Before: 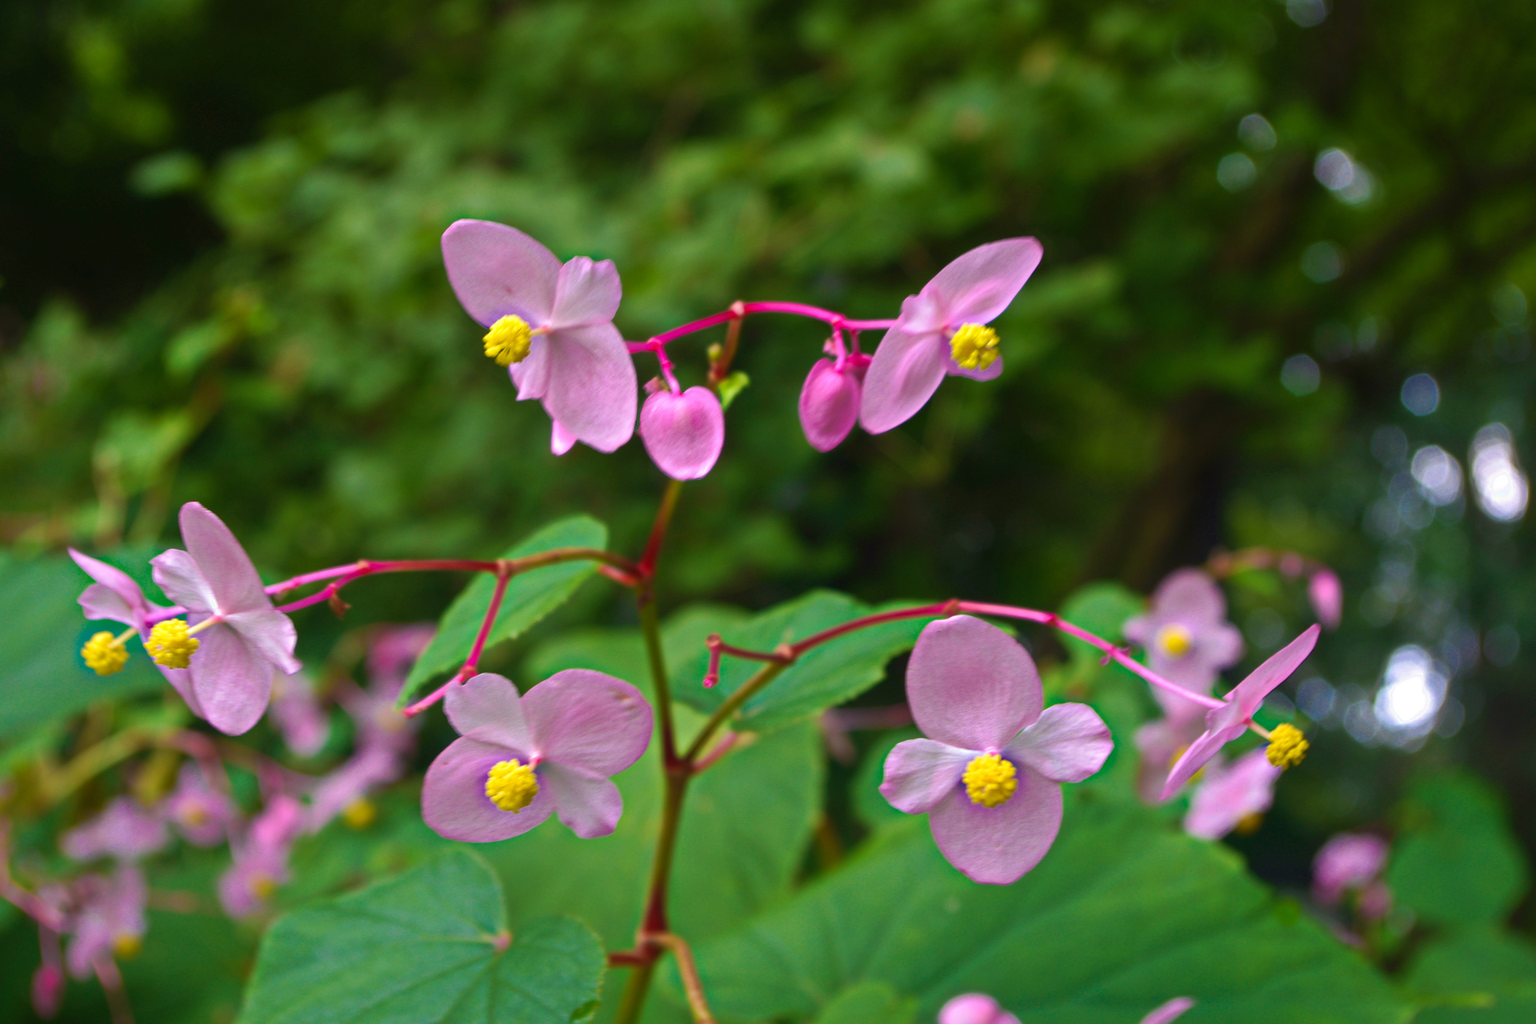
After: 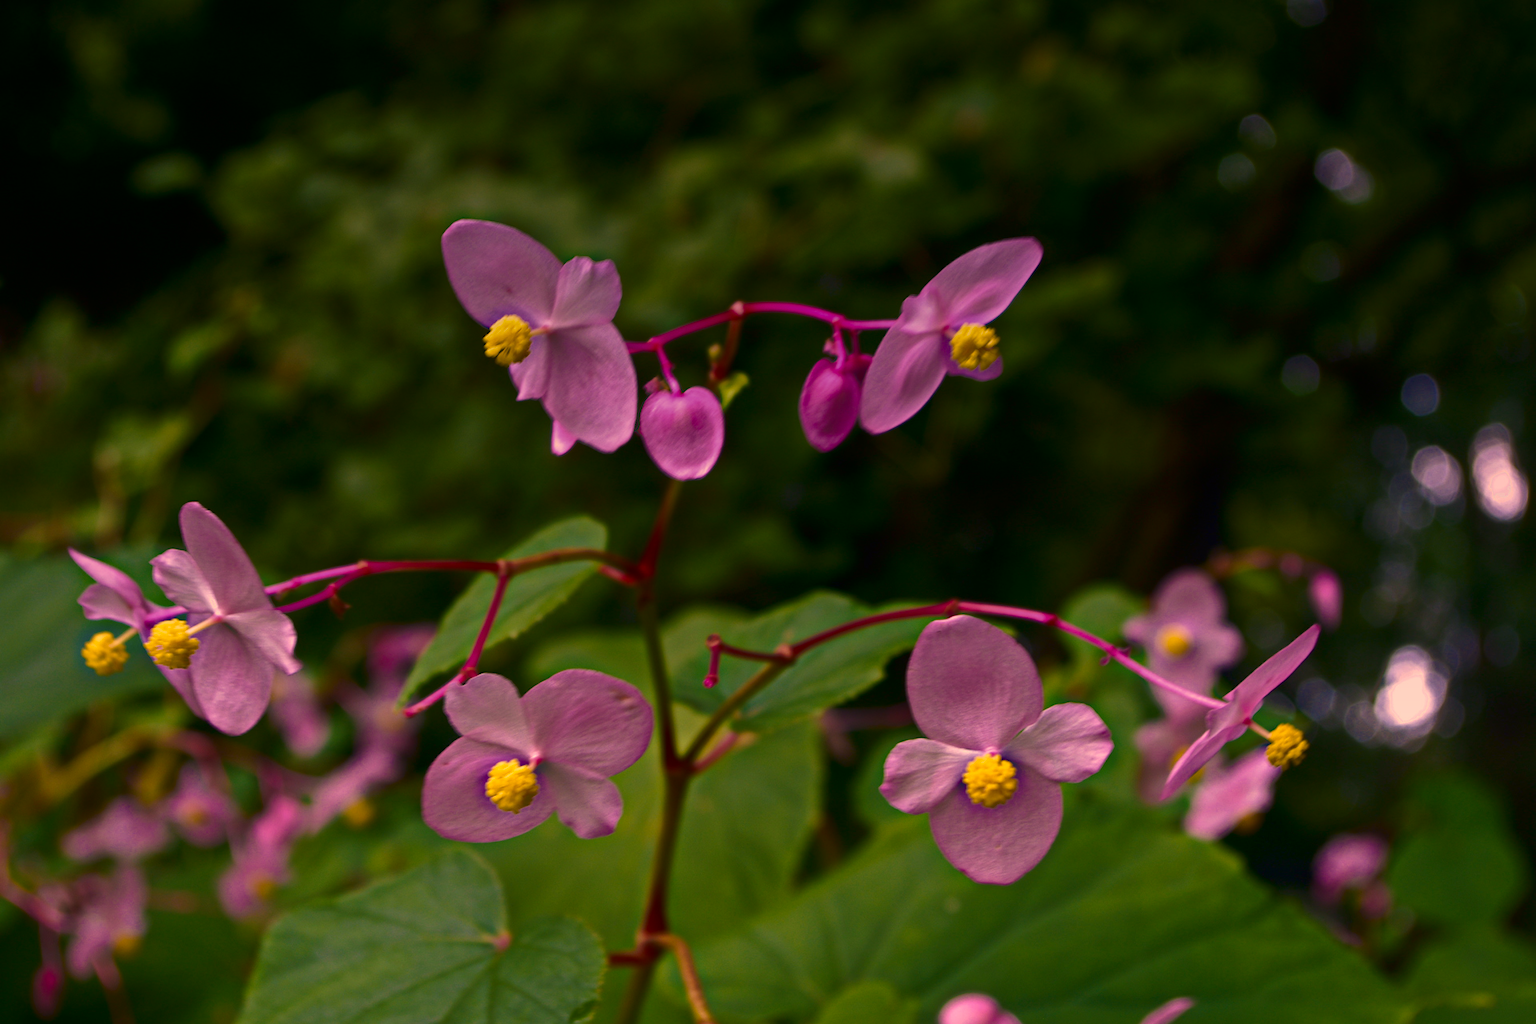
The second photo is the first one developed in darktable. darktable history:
graduated density: hue 238.83°, saturation 50%
contrast brightness saturation: brightness -0.25, saturation 0.2
color correction: highlights a* 40, highlights b* 40, saturation 0.69
